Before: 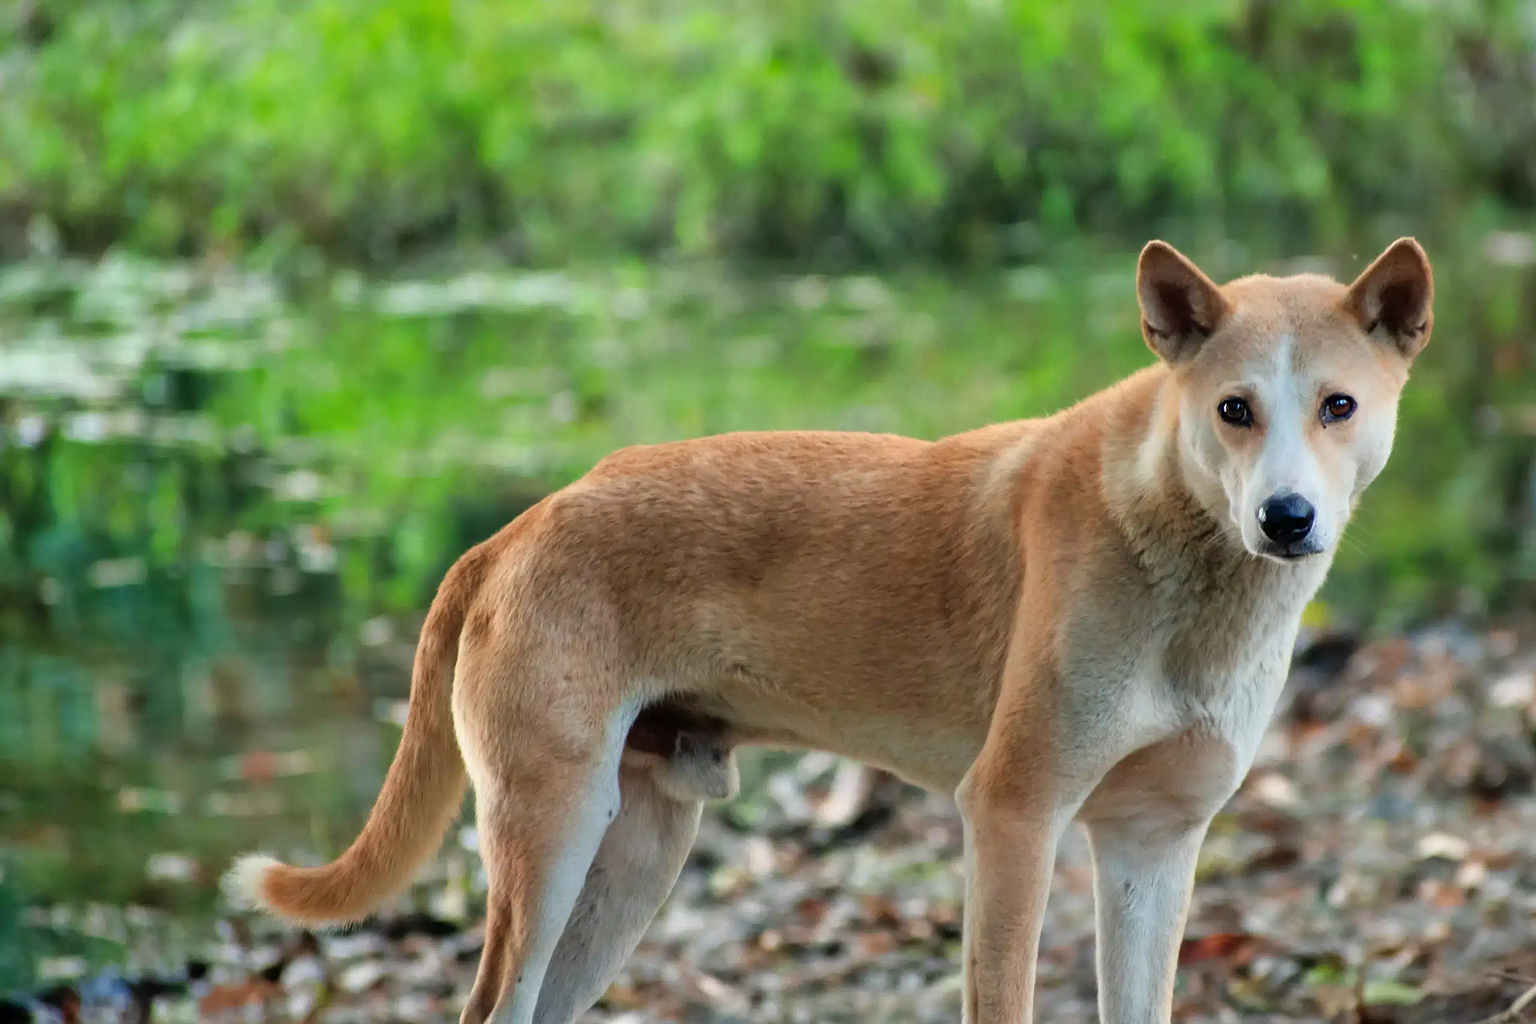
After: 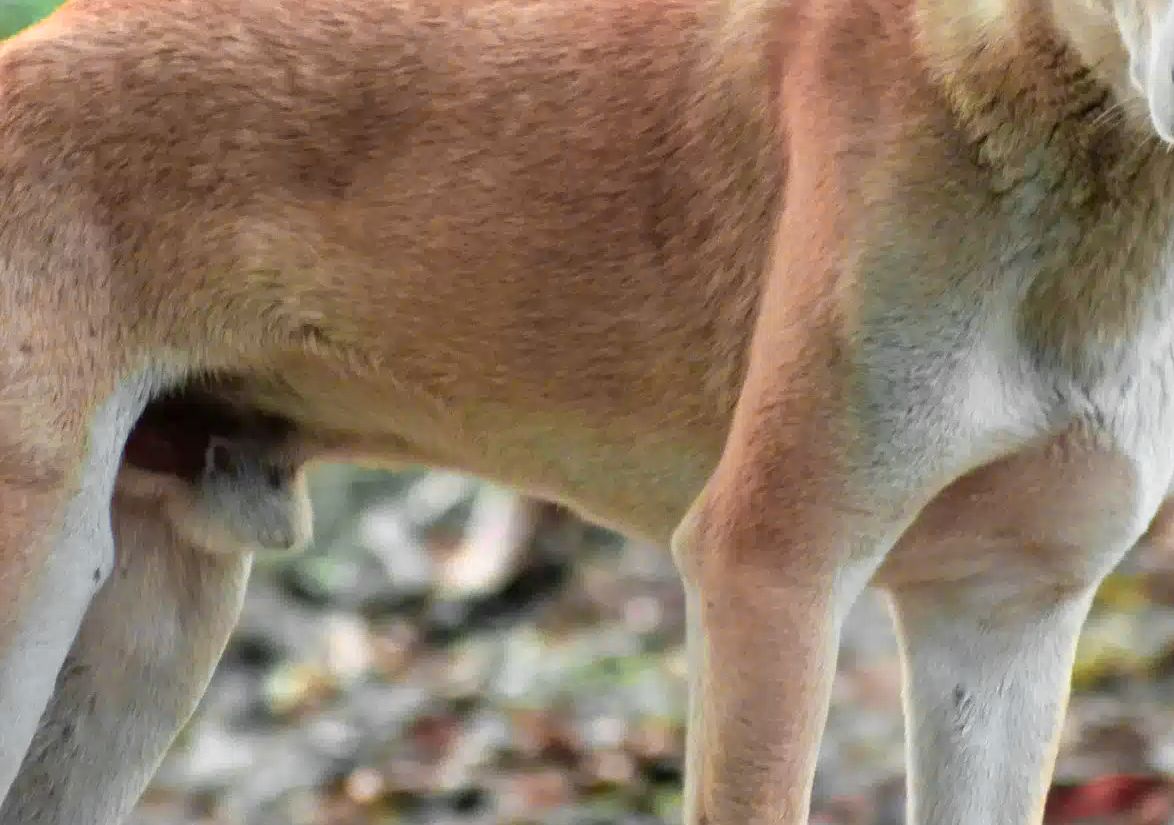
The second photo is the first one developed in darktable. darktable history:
crop: left 35.976%, top 45.819%, right 18.162%, bottom 5.807%
exposure: exposure 0.131 EV, compensate highlight preservation false
color zones: curves: ch0 [(0.257, 0.558) (0.75, 0.565)]; ch1 [(0.004, 0.857) (0.14, 0.416) (0.257, 0.695) (0.442, 0.032) (0.736, 0.266) (0.891, 0.741)]; ch2 [(0, 0.623) (0.112, 0.436) (0.271, 0.474) (0.516, 0.64) (0.743, 0.286)]
